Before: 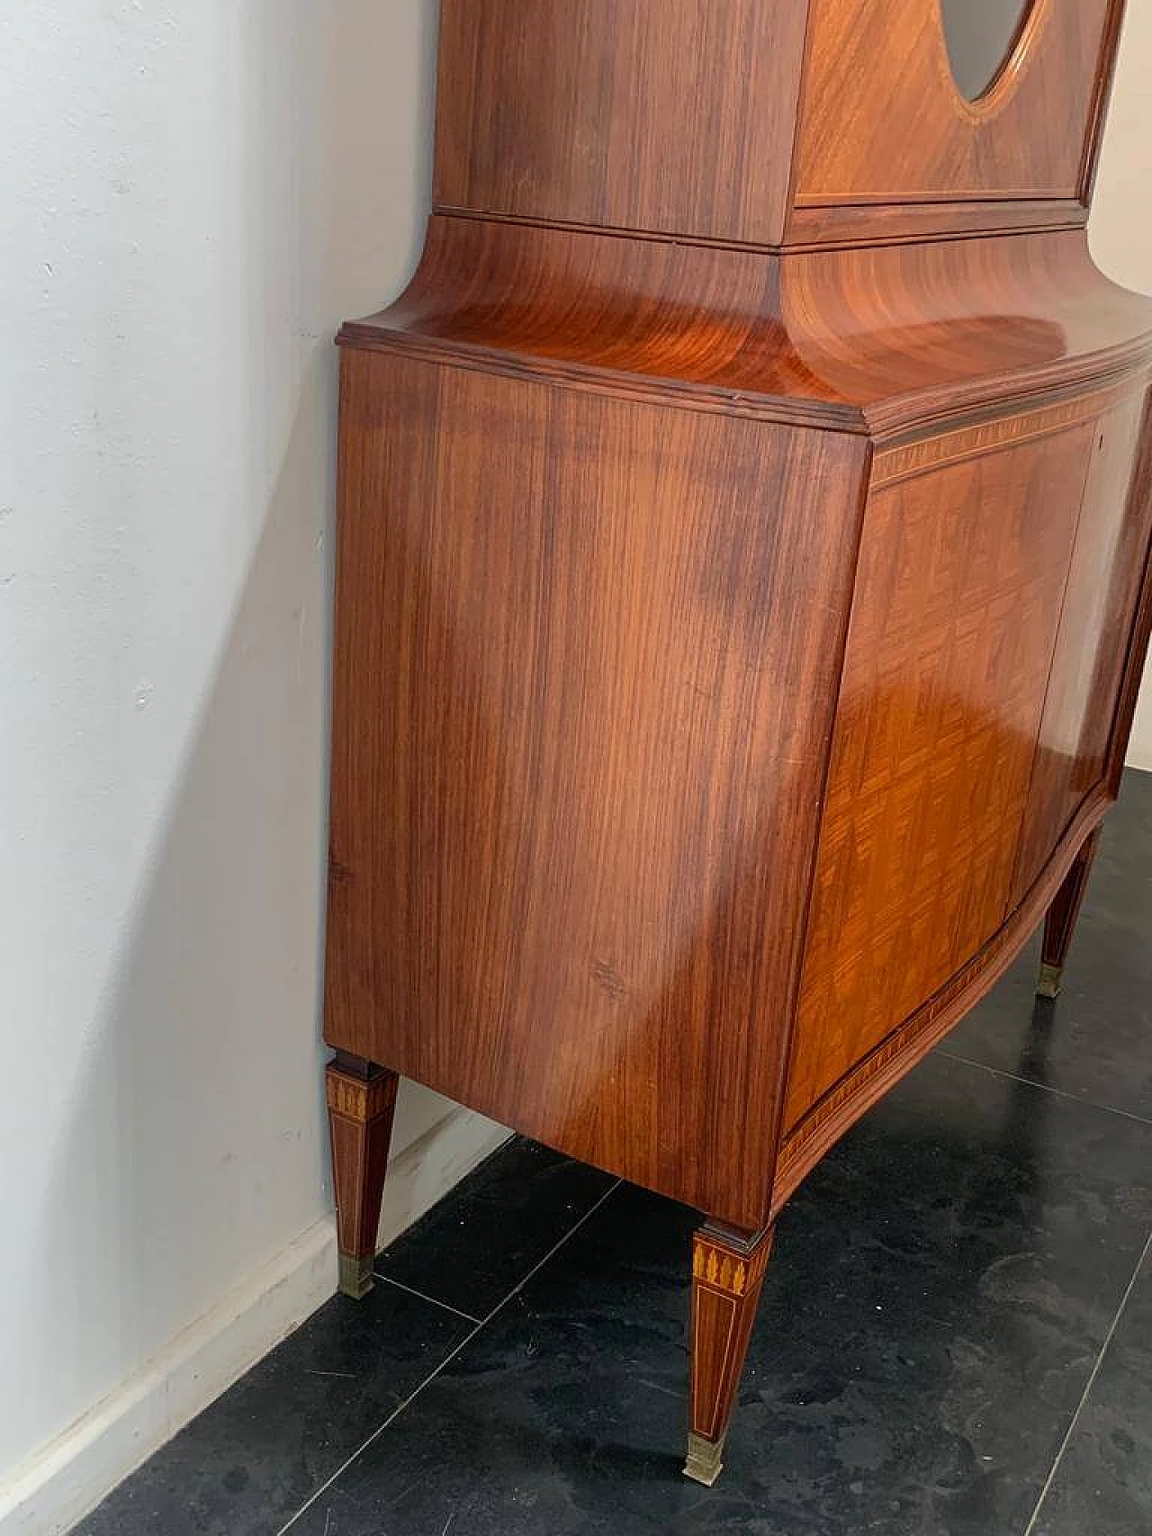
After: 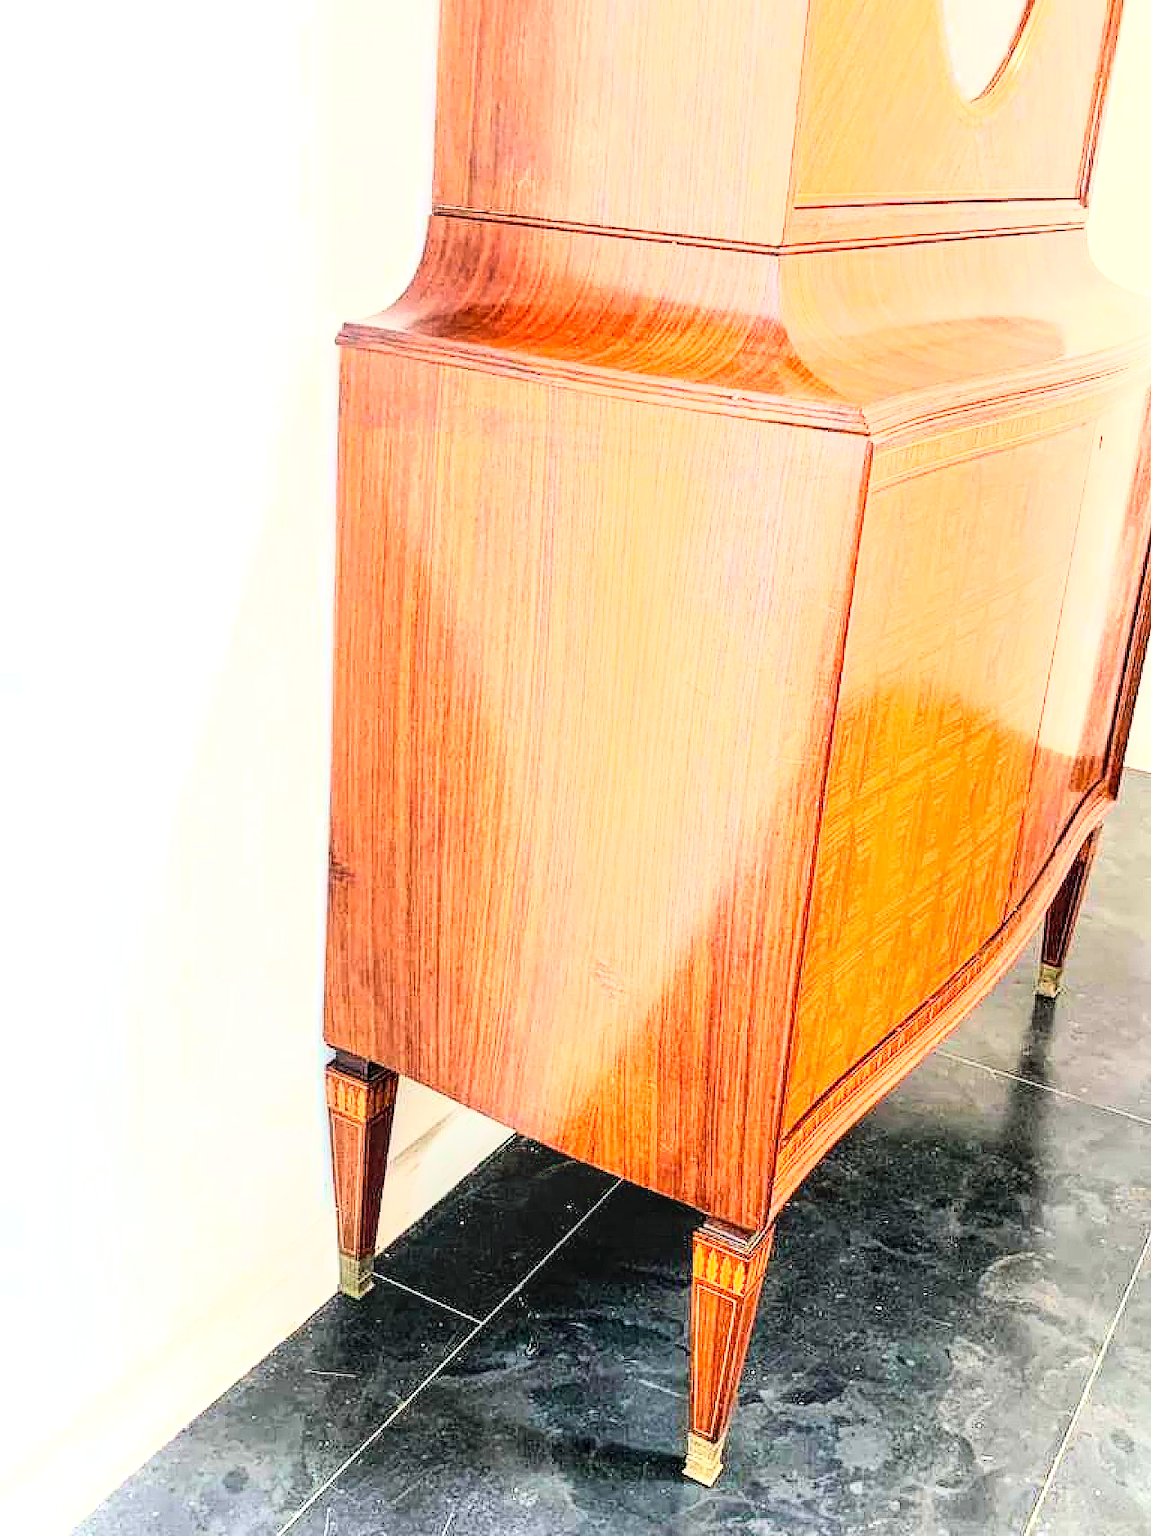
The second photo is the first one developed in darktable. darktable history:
exposure: black level correction 0.001, exposure 1.818 EV, compensate exposure bias true, compensate highlight preservation false
base curve: curves: ch0 [(0, 0) (0.007, 0.004) (0.027, 0.03) (0.046, 0.07) (0.207, 0.54) (0.442, 0.872) (0.673, 0.972) (1, 1)]
local contrast: on, module defaults
